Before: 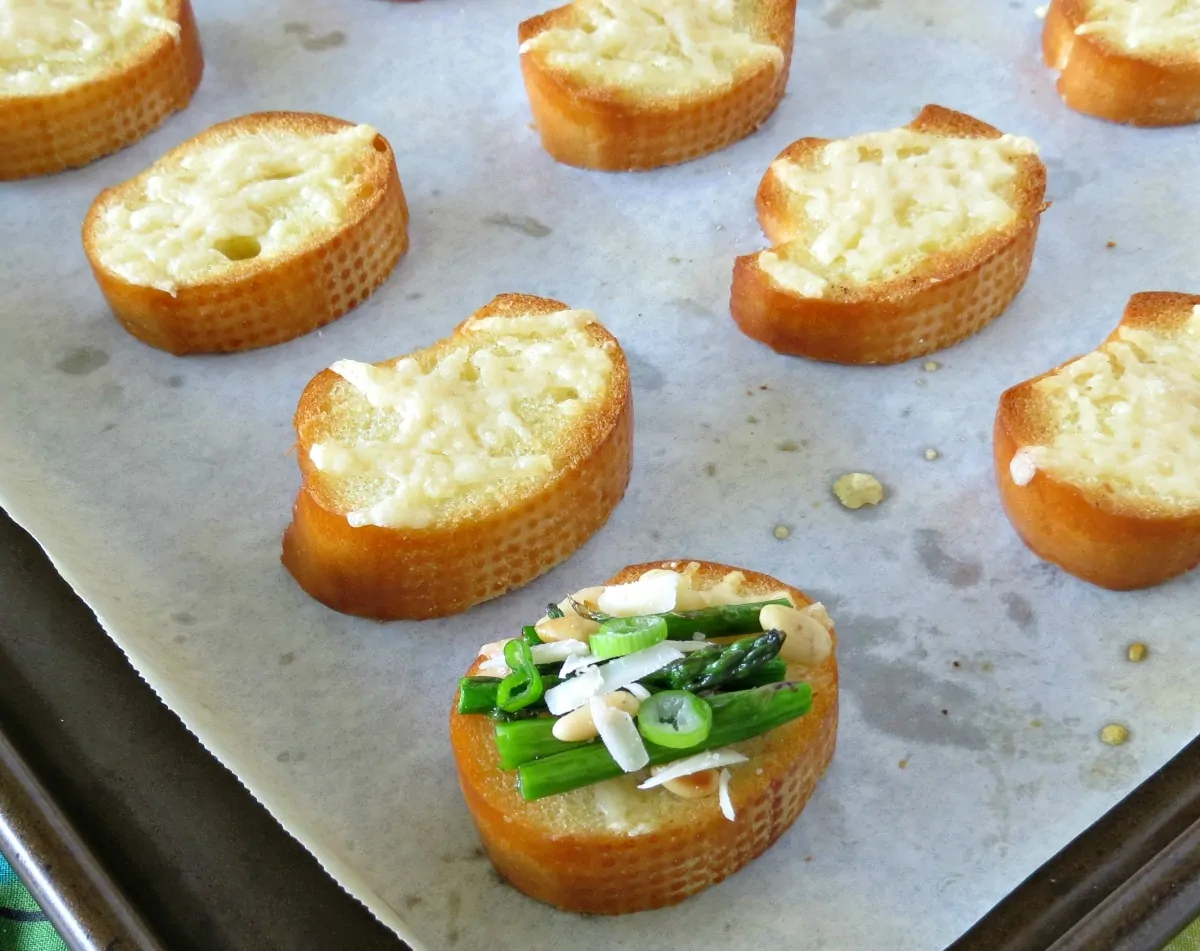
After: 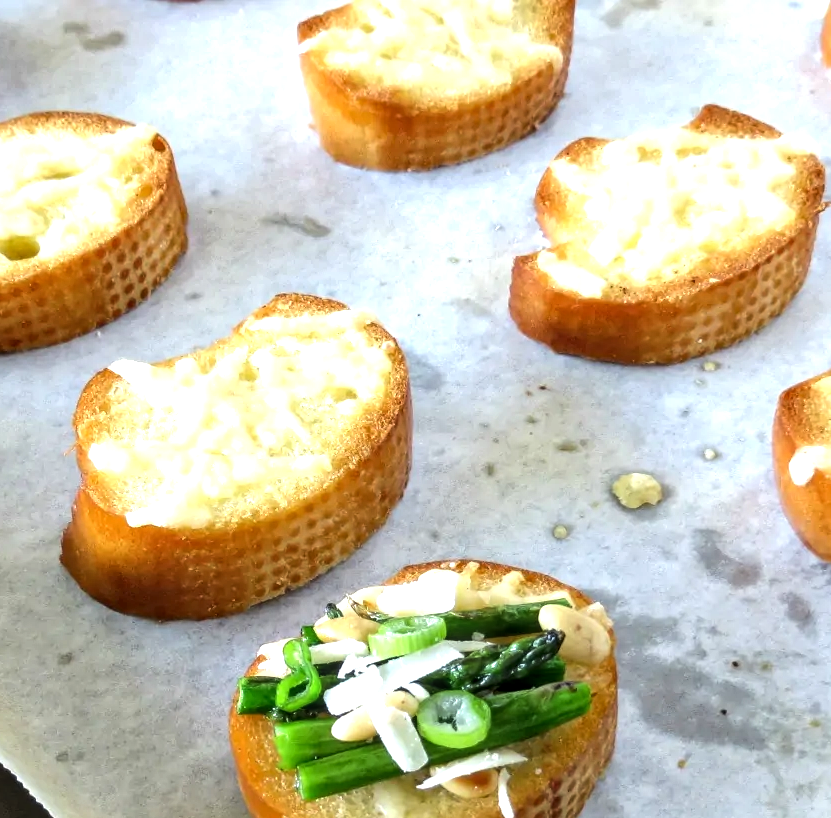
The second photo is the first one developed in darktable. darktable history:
crop: left 18.479%, right 12.2%, bottom 13.971%
tone equalizer: -8 EV -0.75 EV, -7 EV -0.7 EV, -6 EV -0.6 EV, -5 EV -0.4 EV, -3 EV 0.4 EV, -2 EV 0.6 EV, -1 EV 0.7 EV, +0 EV 0.75 EV, edges refinement/feathering 500, mask exposure compensation -1.57 EV, preserve details no
local contrast: detail 130%
